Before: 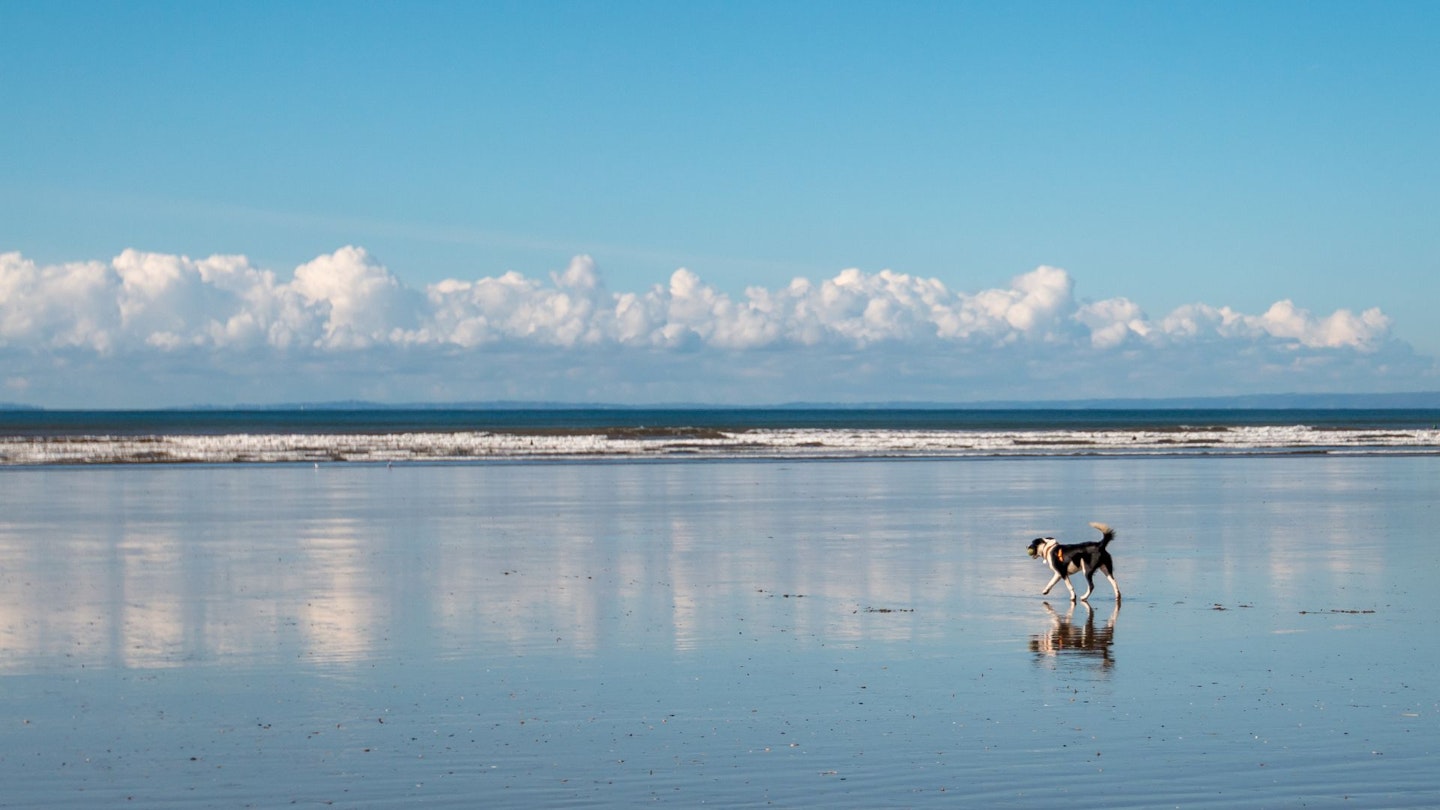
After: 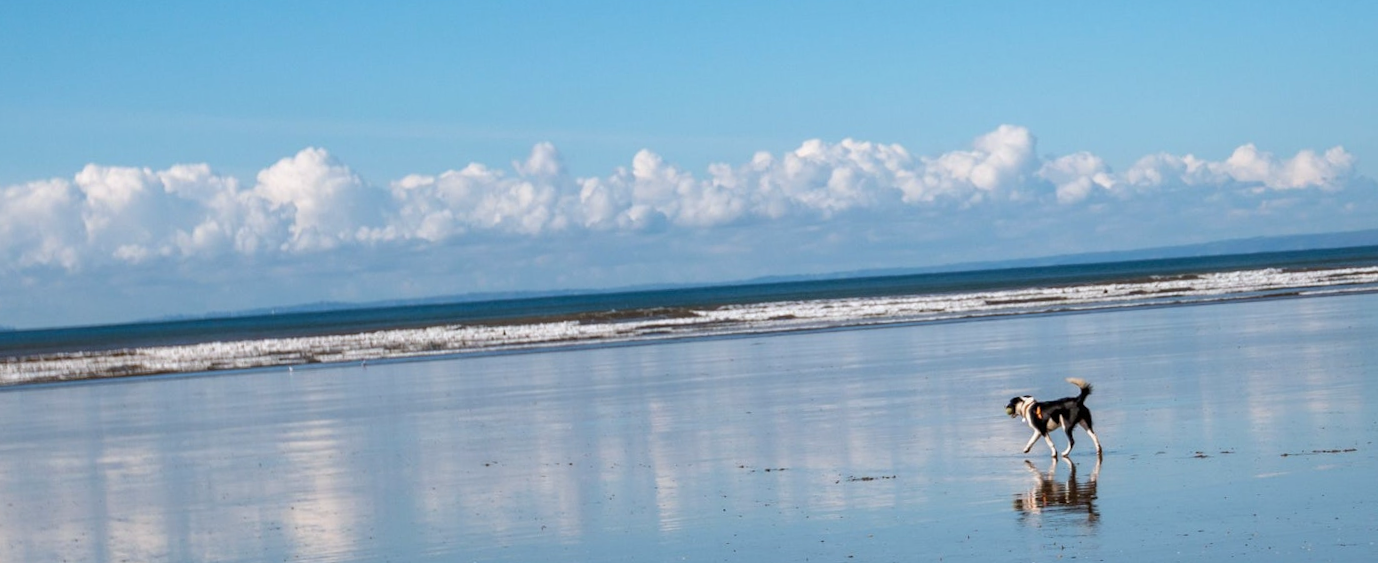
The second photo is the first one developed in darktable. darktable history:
white balance: red 0.967, blue 1.049
rotate and perspective: rotation -3.52°, crop left 0.036, crop right 0.964, crop top 0.081, crop bottom 0.919
crop and rotate: top 12.5%, bottom 12.5%
tone equalizer: on, module defaults
